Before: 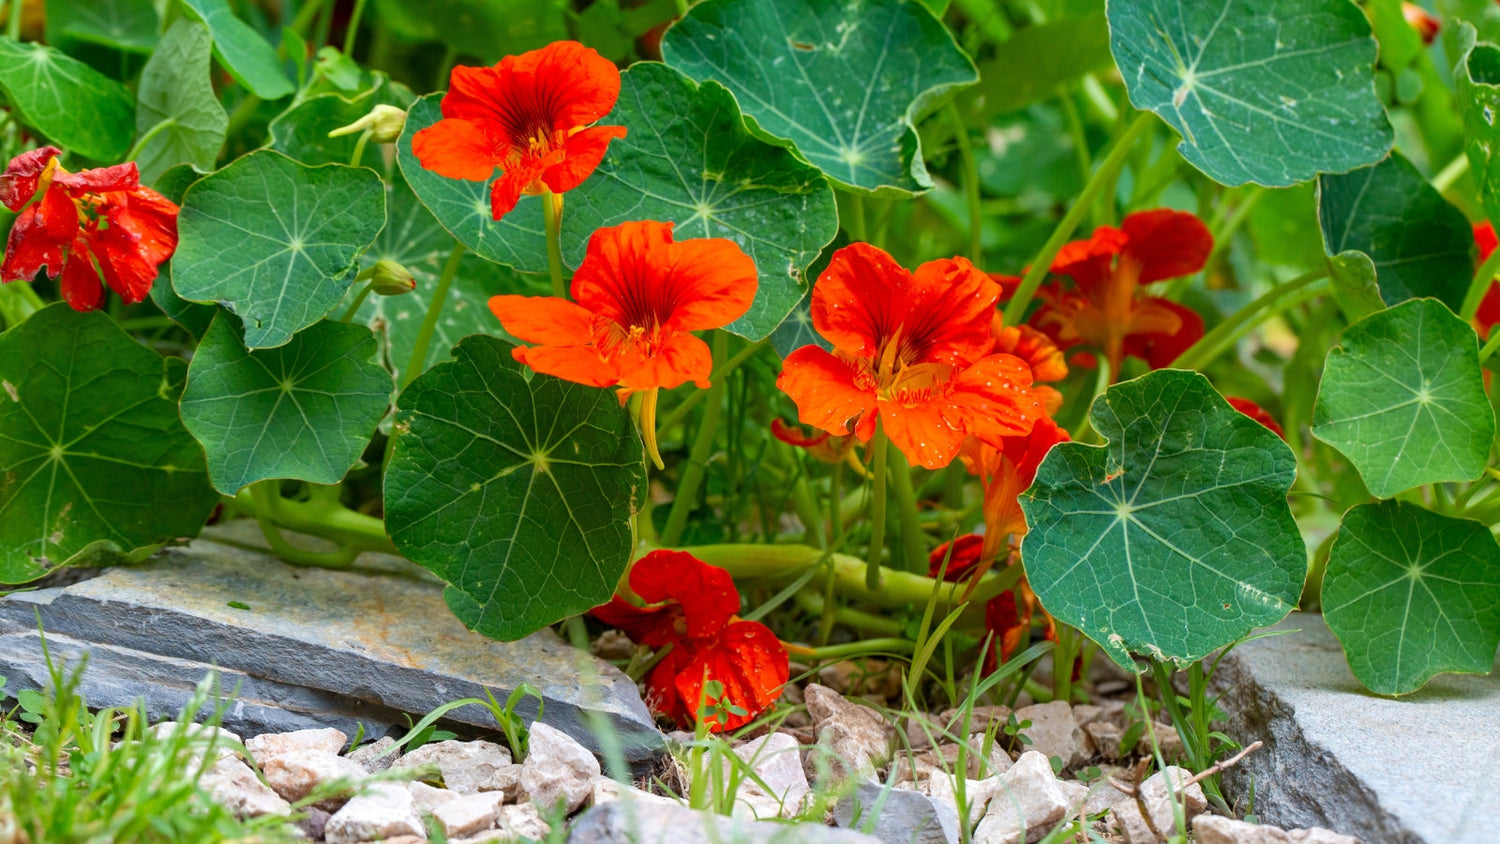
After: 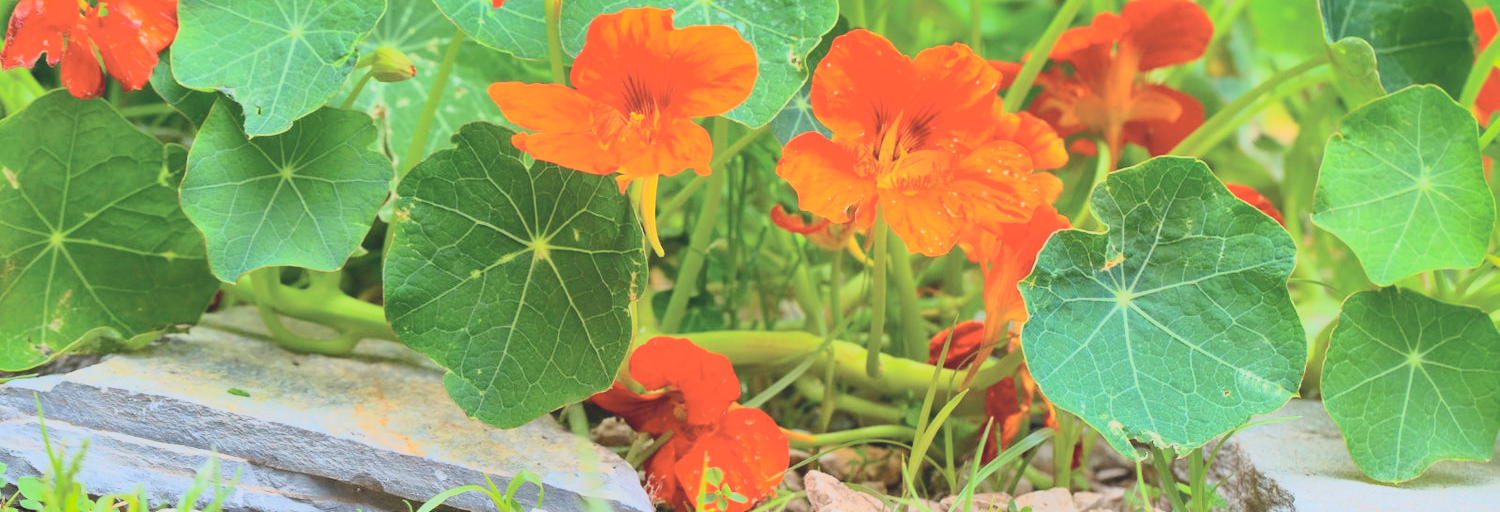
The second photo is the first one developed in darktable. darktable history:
crop and rotate: top 25.269%, bottom 13.981%
tone curve: curves: ch0 [(0, 0) (0.003, 0.004) (0.011, 0.016) (0.025, 0.035) (0.044, 0.062) (0.069, 0.097) (0.1, 0.143) (0.136, 0.205) (0.177, 0.276) (0.224, 0.36) (0.277, 0.461) (0.335, 0.584) (0.399, 0.686) (0.468, 0.783) (0.543, 0.868) (0.623, 0.927) (0.709, 0.96) (0.801, 0.974) (0.898, 0.986) (1, 1)], color space Lab, independent channels, preserve colors none
local contrast: detail 69%
shadows and highlights: highlights color adjustment 38.85%
